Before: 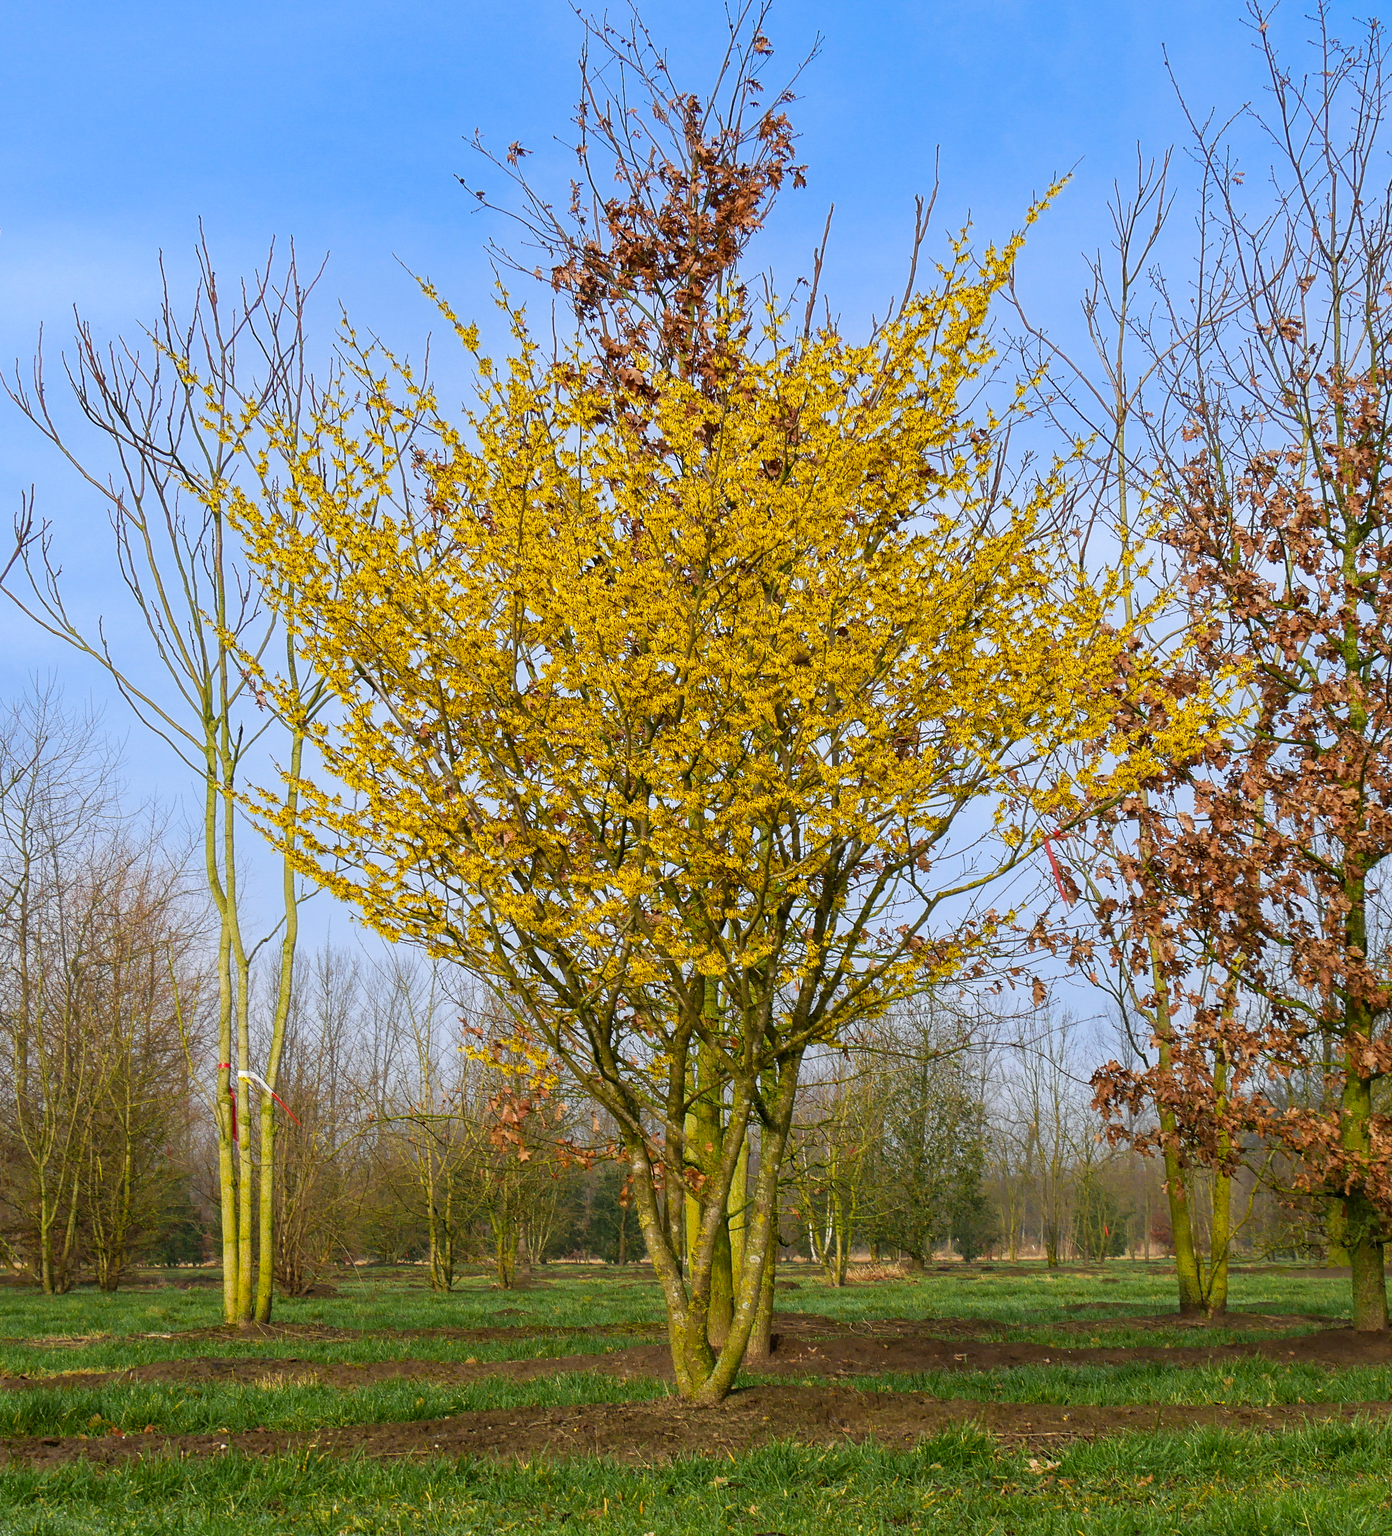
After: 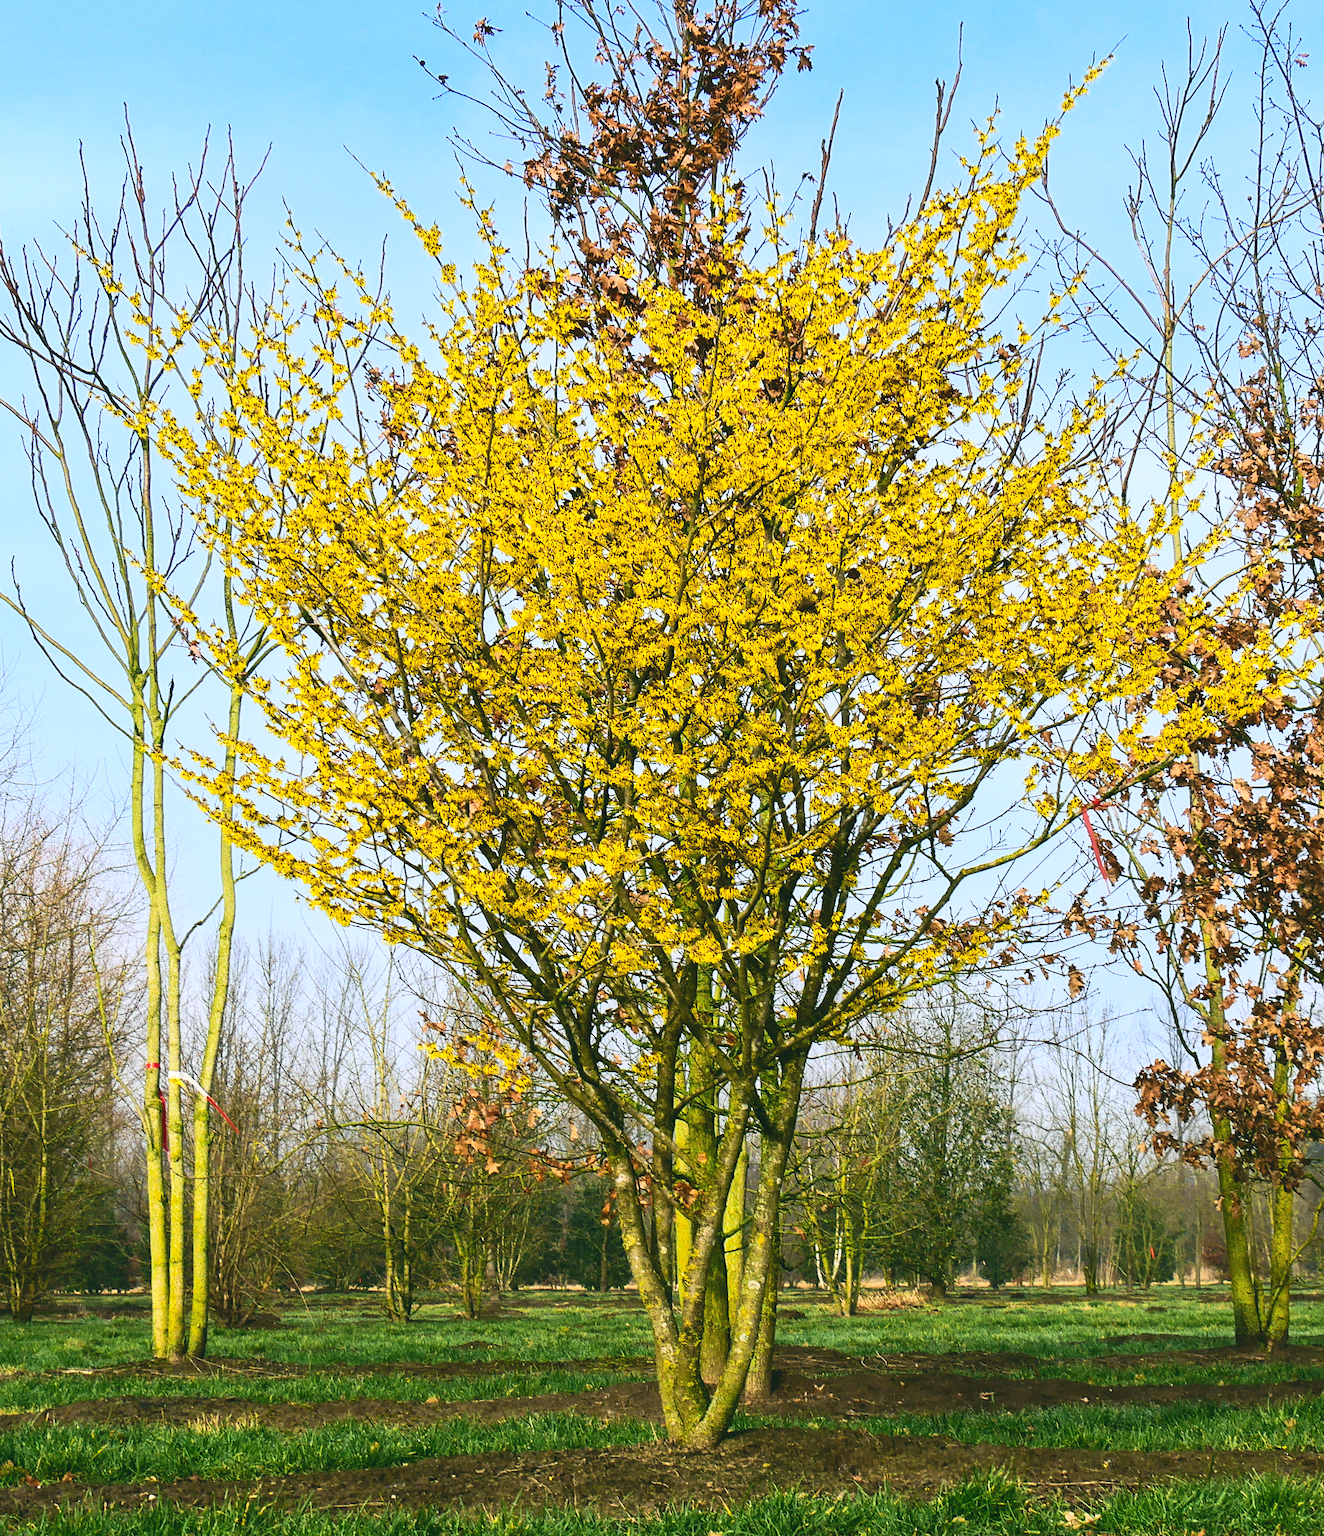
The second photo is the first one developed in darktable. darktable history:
exposure: black level correction -0.03, compensate highlight preservation false
contrast brightness saturation: contrast 0.4, brightness 0.05, saturation 0.25
white balance: red 0.984, blue 1.059
color correction: highlights a* -0.482, highlights b* 9.48, shadows a* -9.48, shadows b* 0.803
crop: left 6.446%, top 8.188%, right 9.538%, bottom 3.548%
